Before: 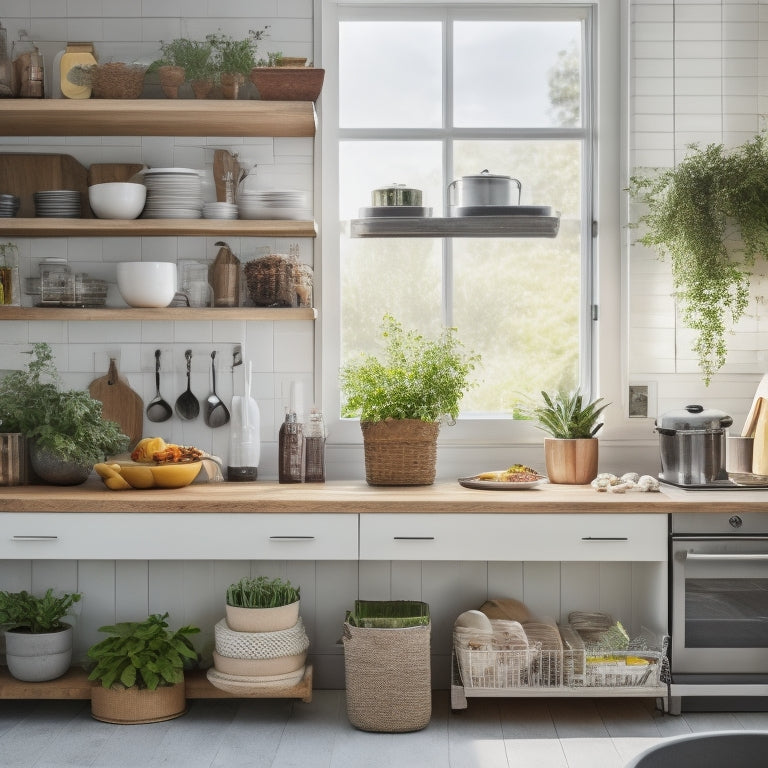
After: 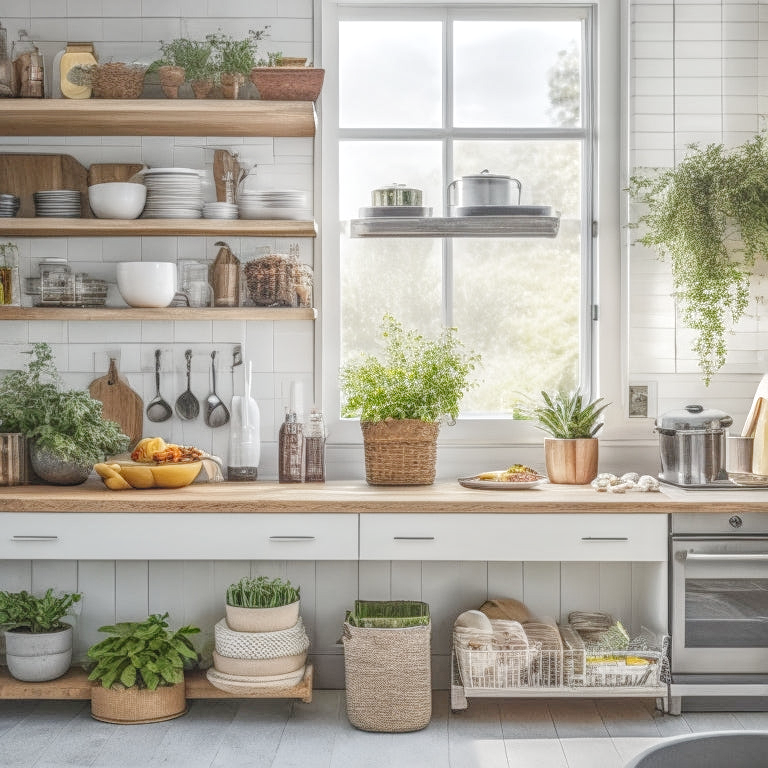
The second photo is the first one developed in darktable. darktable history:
local contrast: highlights 20%, shadows 30%, detail 200%, midtone range 0.2
sharpen: amount 0.2
tone curve: curves: ch0 [(0, 0) (0.003, 0.004) (0.011, 0.015) (0.025, 0.033) (0.044, 0.059) (0.069, 0.093) (0.1, 0.133) (0.136, 0.182) (0.177, 0.237) (0.224, 0.3) (0.277, 0.369) (0.335, 0.437) (0.399, 0.511) (0.468, 0.584) (0.543, 0.656) (0.623, 0.729) (0.709, 0.8) (0.801, 0.872) (0.898, 0.935) (1, 1)], preserve colors none
